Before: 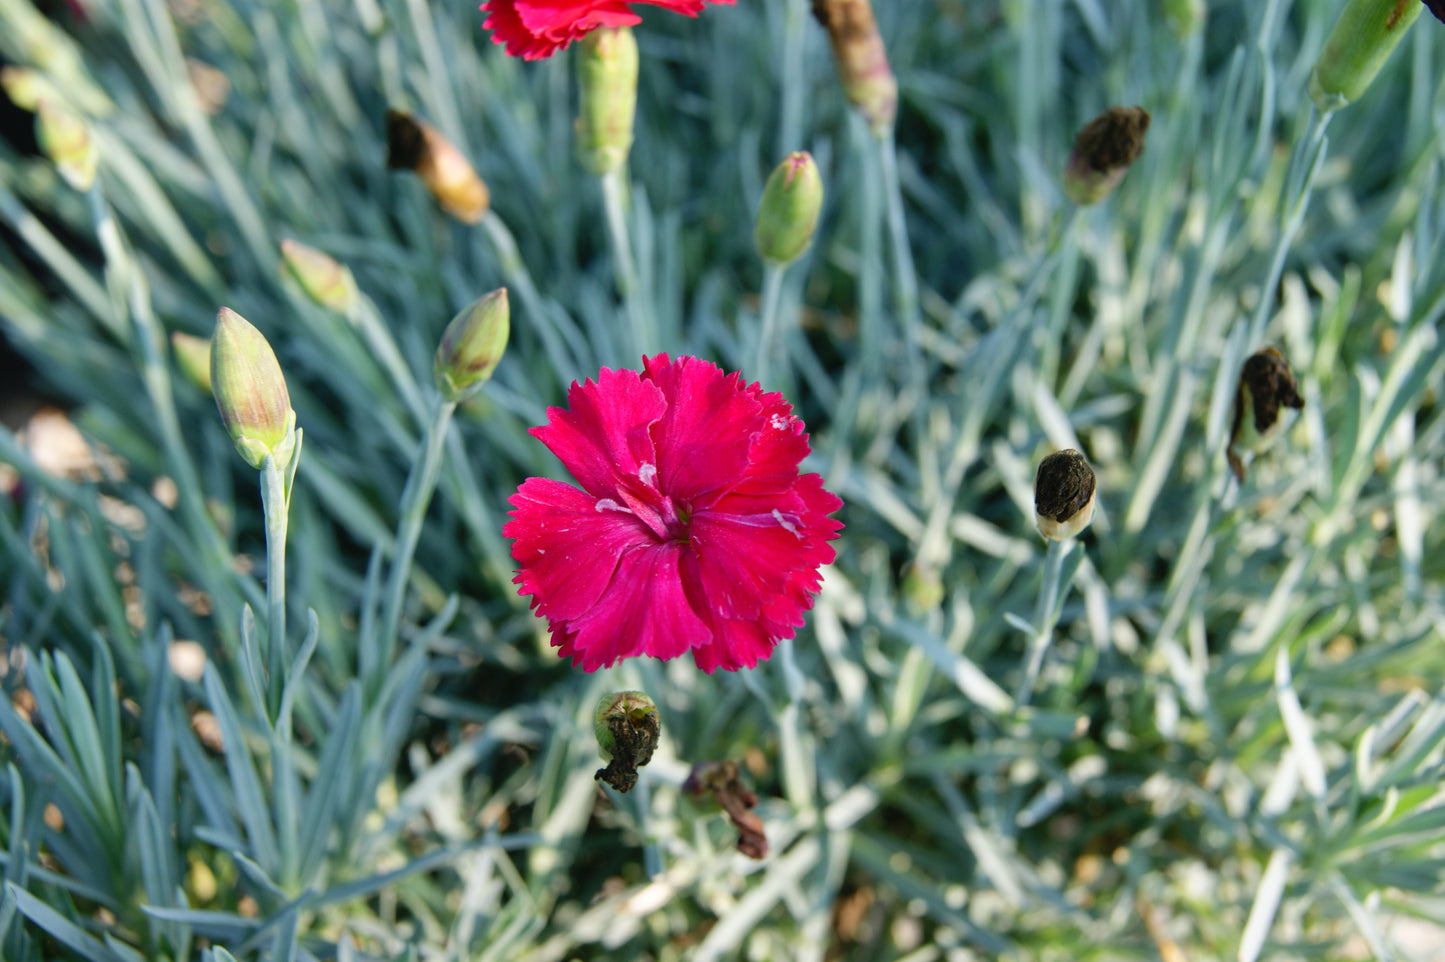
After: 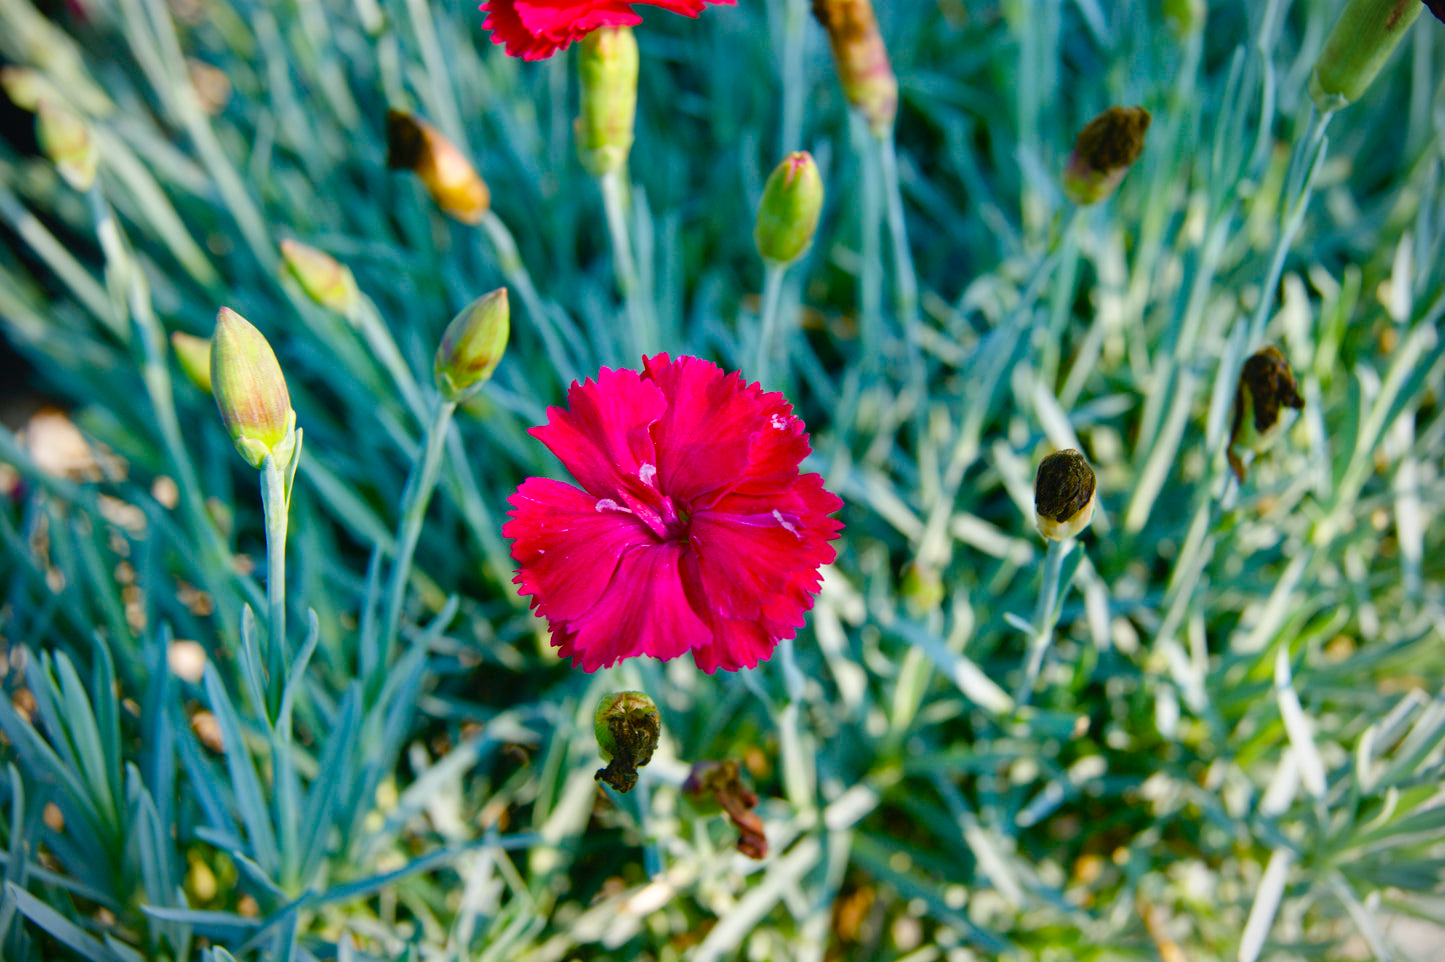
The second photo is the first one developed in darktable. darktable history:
vignetting: fall-off radius 60.6%, unbound false
color balance rgb: perceptual saturation grading › global saturation 20%, perceptual saturation grading › highlights -25.019%, perceptual saturation grading › shadows 49.549%, global vibrance 50.847%
